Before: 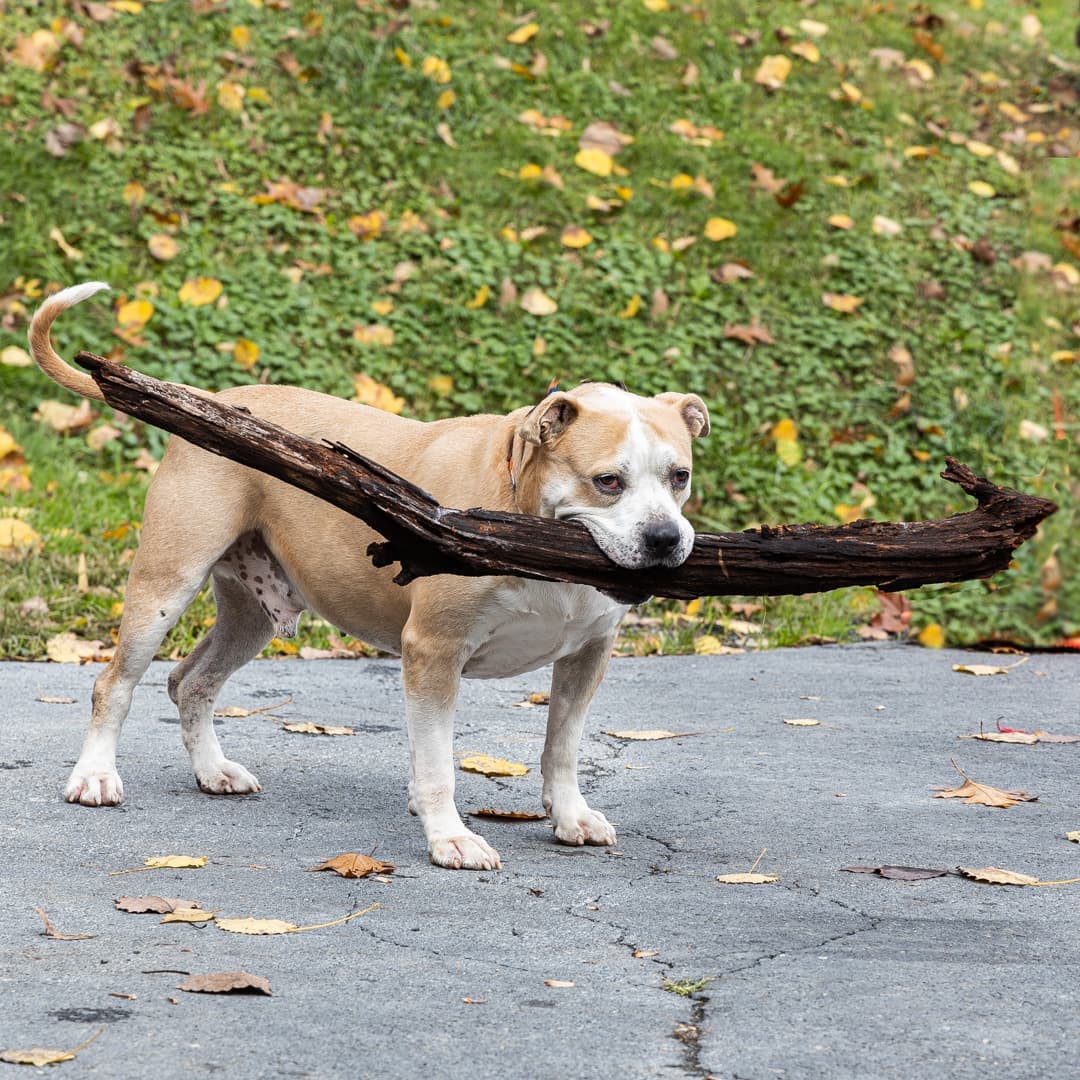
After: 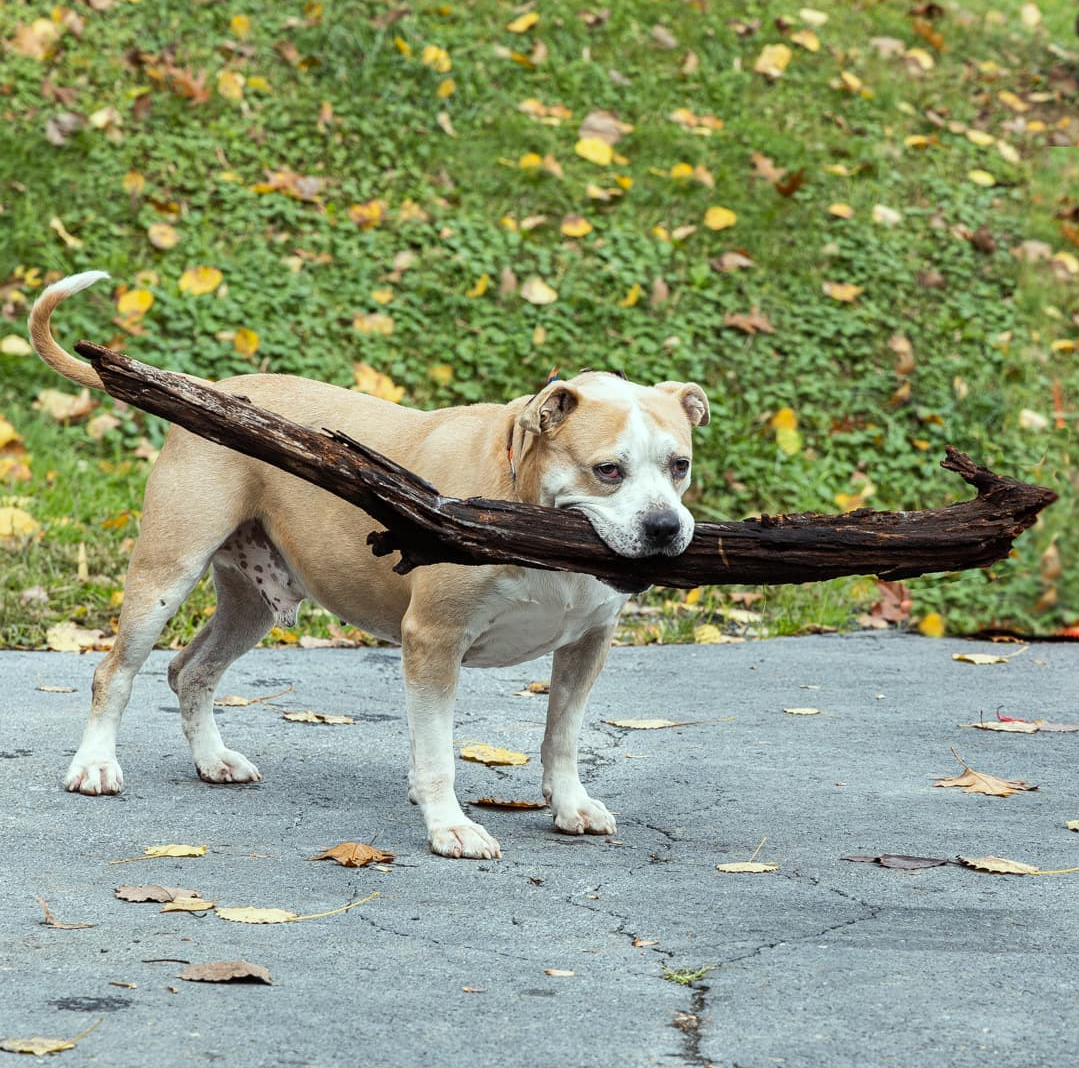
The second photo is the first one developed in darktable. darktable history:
color correction: highlights a* -6.69, highlights b* 0.49
crop: top 1.049%, right 0.001%
